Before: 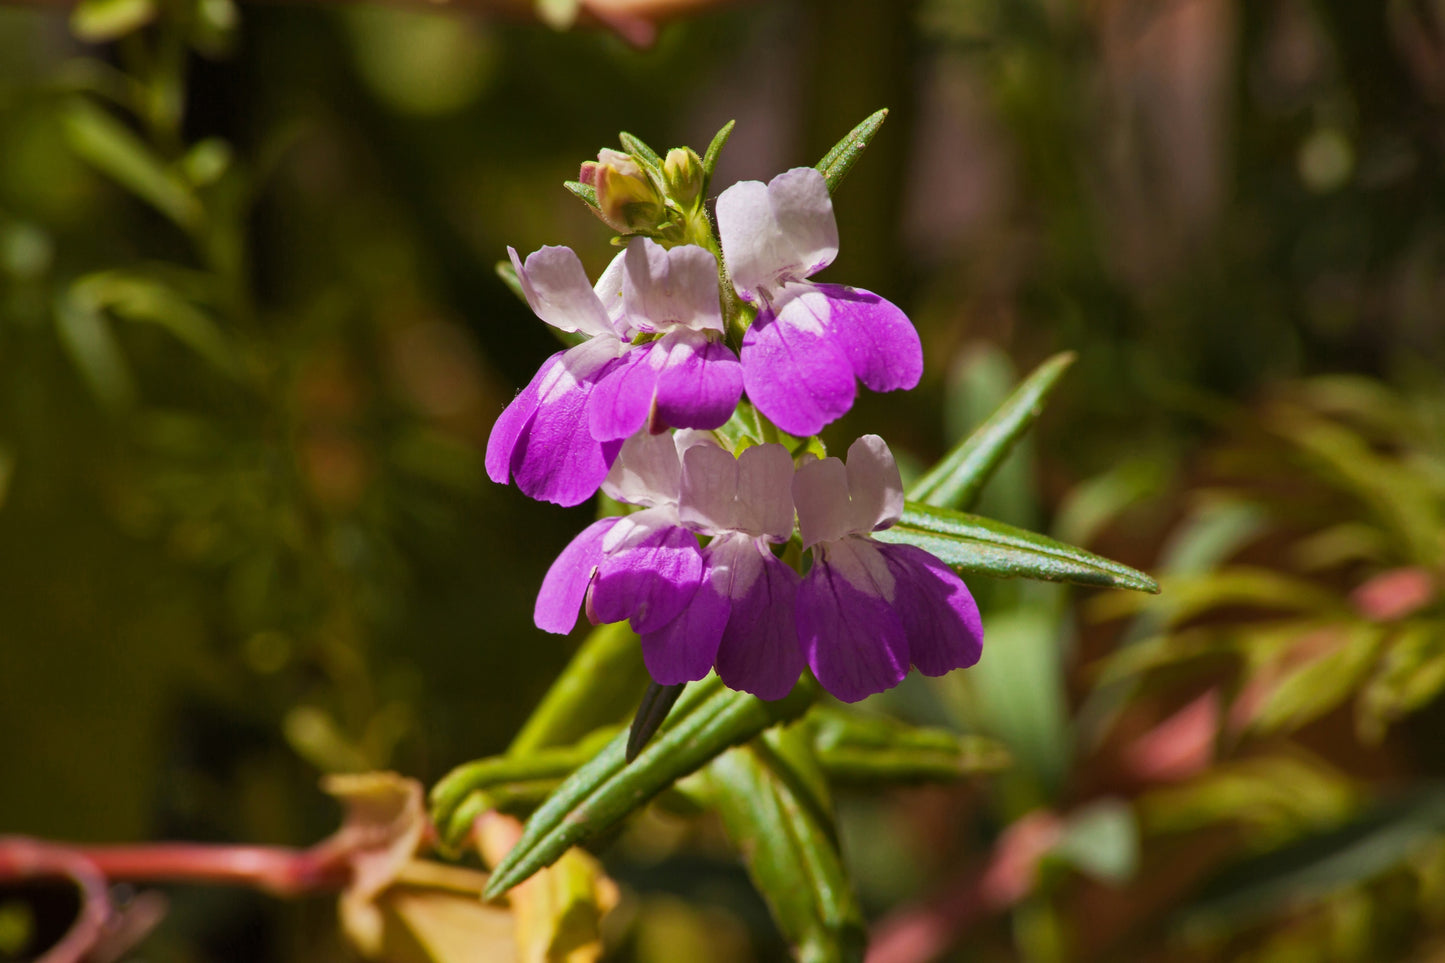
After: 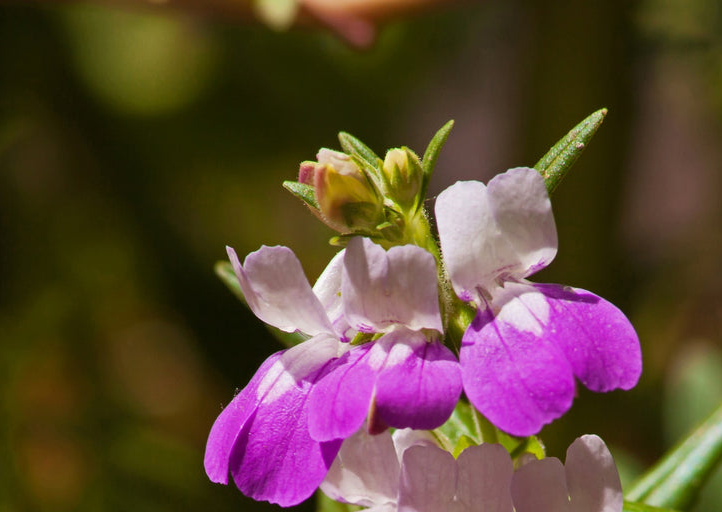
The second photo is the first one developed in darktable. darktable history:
crop: left 19.45%, right 30.543%, bottom 46.738%
